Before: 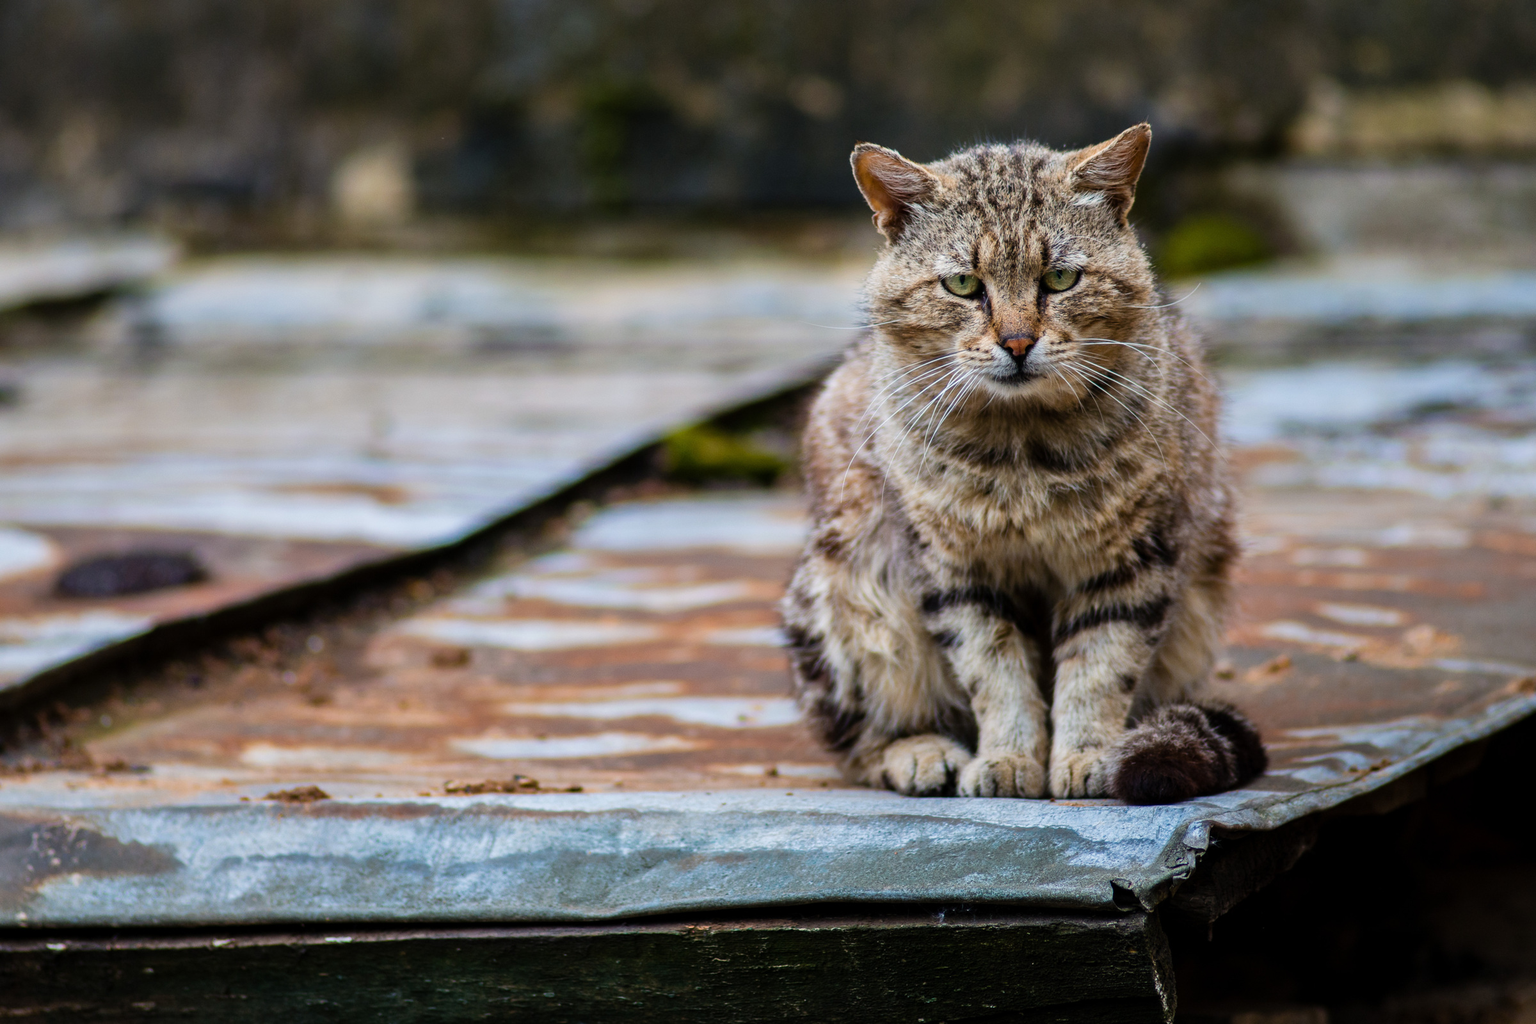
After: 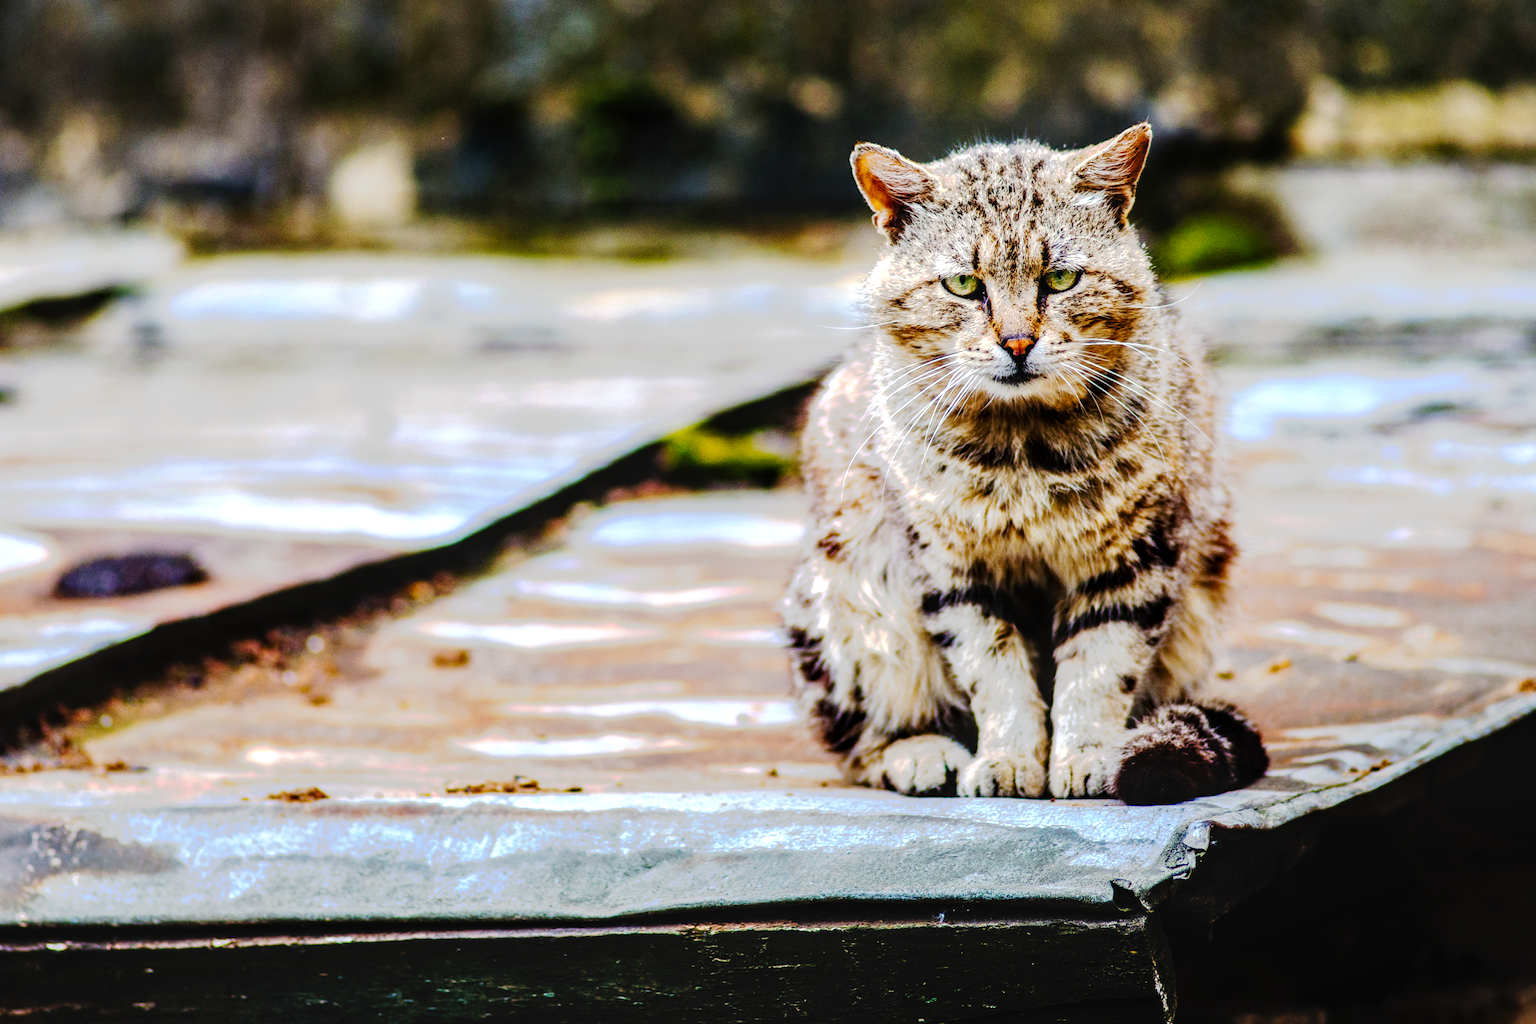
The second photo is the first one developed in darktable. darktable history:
local contrast: on, module defaults
exposure: black level correction 0, exposure 0.7 EV, compensate exposure bias true, compensate highlight preservation false
tone curve: curves: ch0 [(0, 0) (0.003, 0.001) (0.011, 0.005) (0.025, 0.009) (0.044, 0.014) (0.069, 0.019) (0.1, 0.028) (0.136, 0.039) (0.177, 0.073) (0.224, 0.134) (0.277, 0.218) (0.335, 0.343) (0.399, 0.488) (0.468, 0.608) (0.543, 0.699) (0.623, 0.773) (0.709, 0.819) (0.801, 0.852) (0.898, 0.874) (1, 1)], preserve colors none
white balance: red 1, blue 1
